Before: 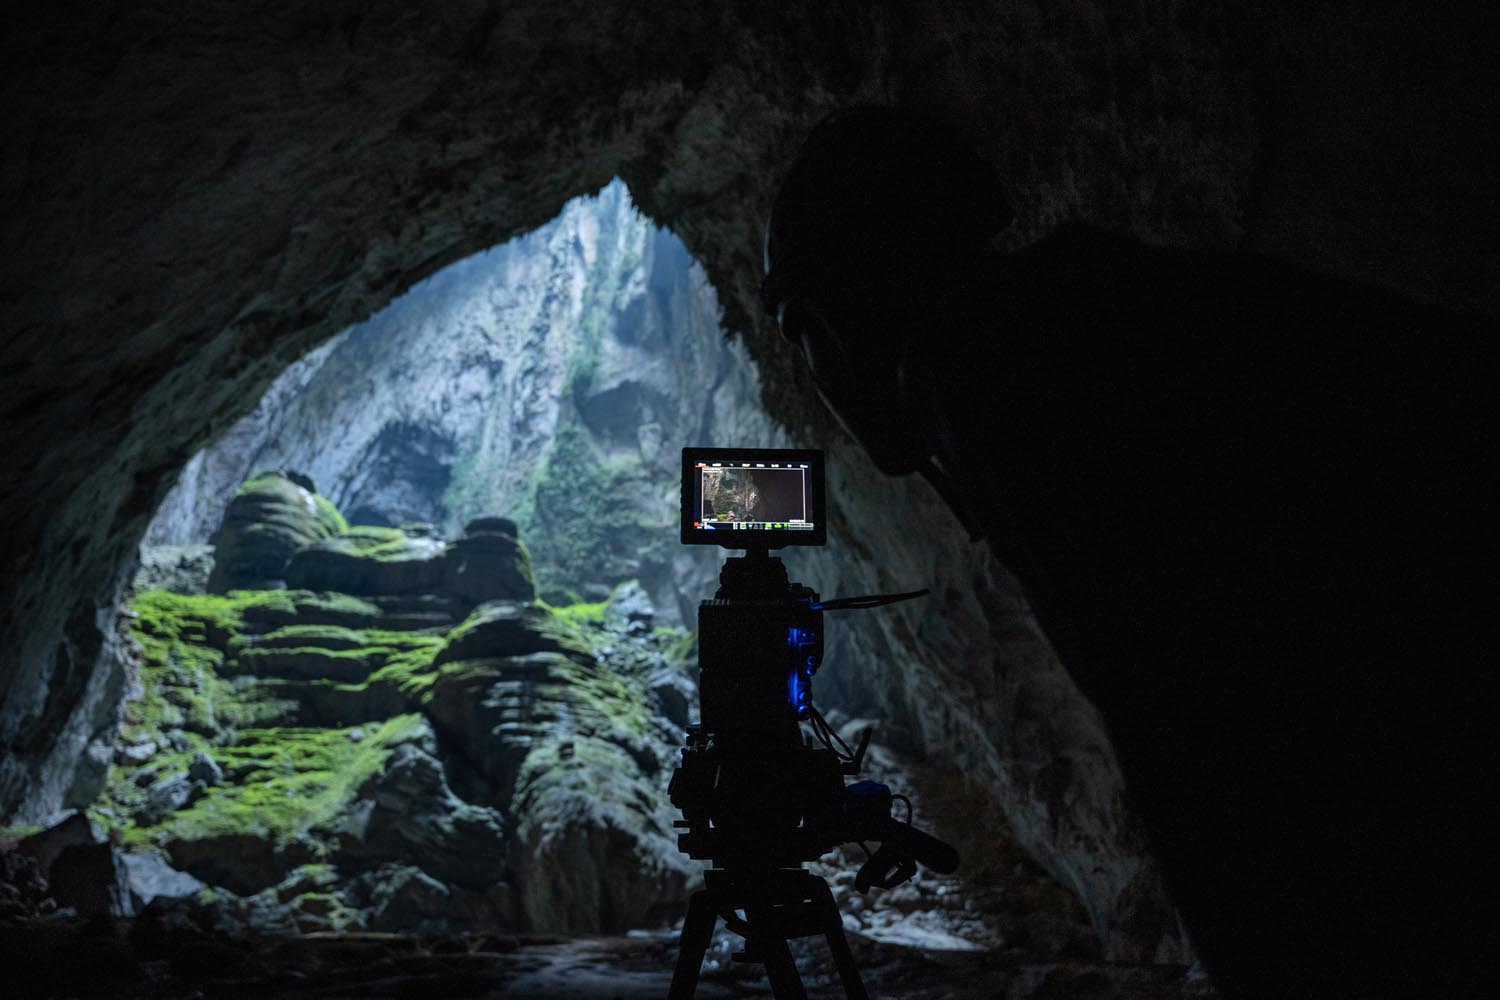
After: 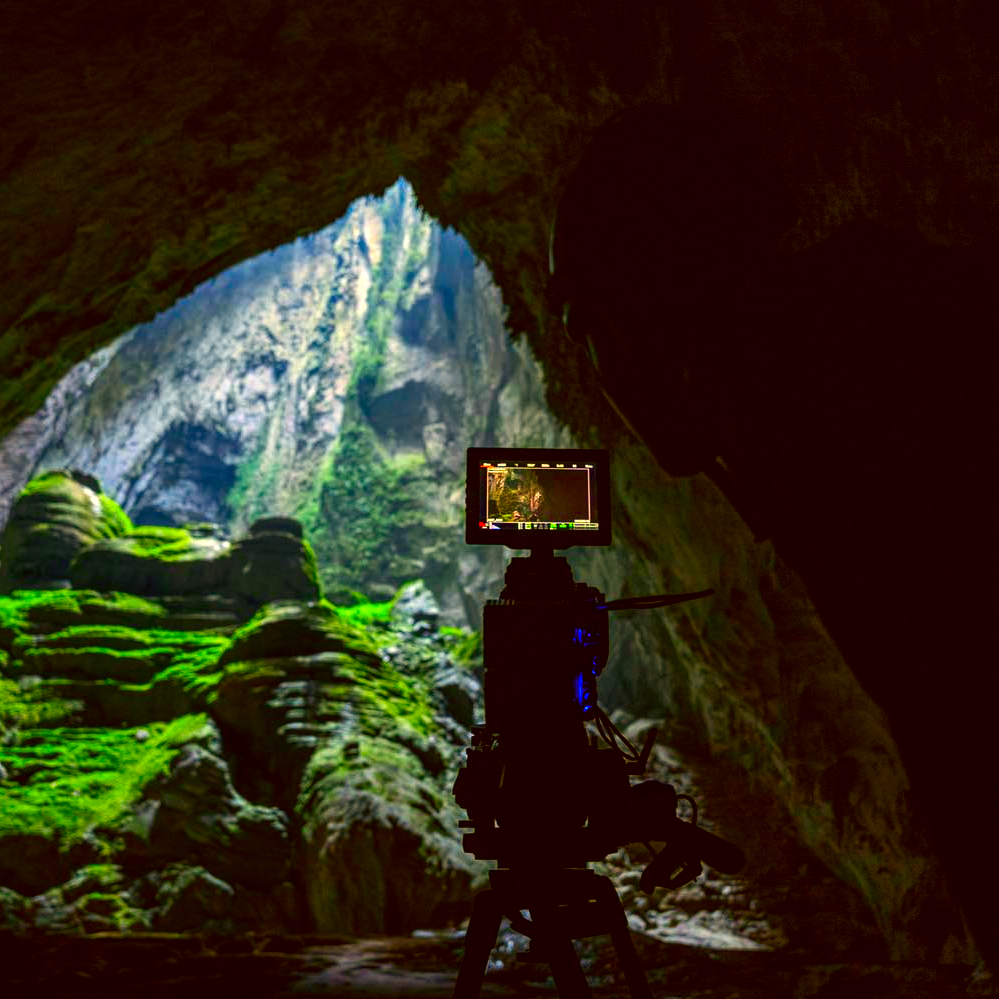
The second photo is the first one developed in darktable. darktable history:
crop and rotate: left 14.436%, right 18.898%
color balance rgb: linear chroma grading › global chroma 9%, perceptual saturation grading › global saturation 36%, perceptual saturation grading › shadows 35%, perceptual brilliance grading › global brilliance 15%, perceptual brilliance grading › shadows -35%, global vibrance 15%
local contrast: on, module defaults
color correction: highlights a* 10.44, highlights b* 30.04, shadows a* 2.73, shadows b* 17.51, saturation 1.72
exposure: exposure -0.021 EV, compensate highlight preservation false
